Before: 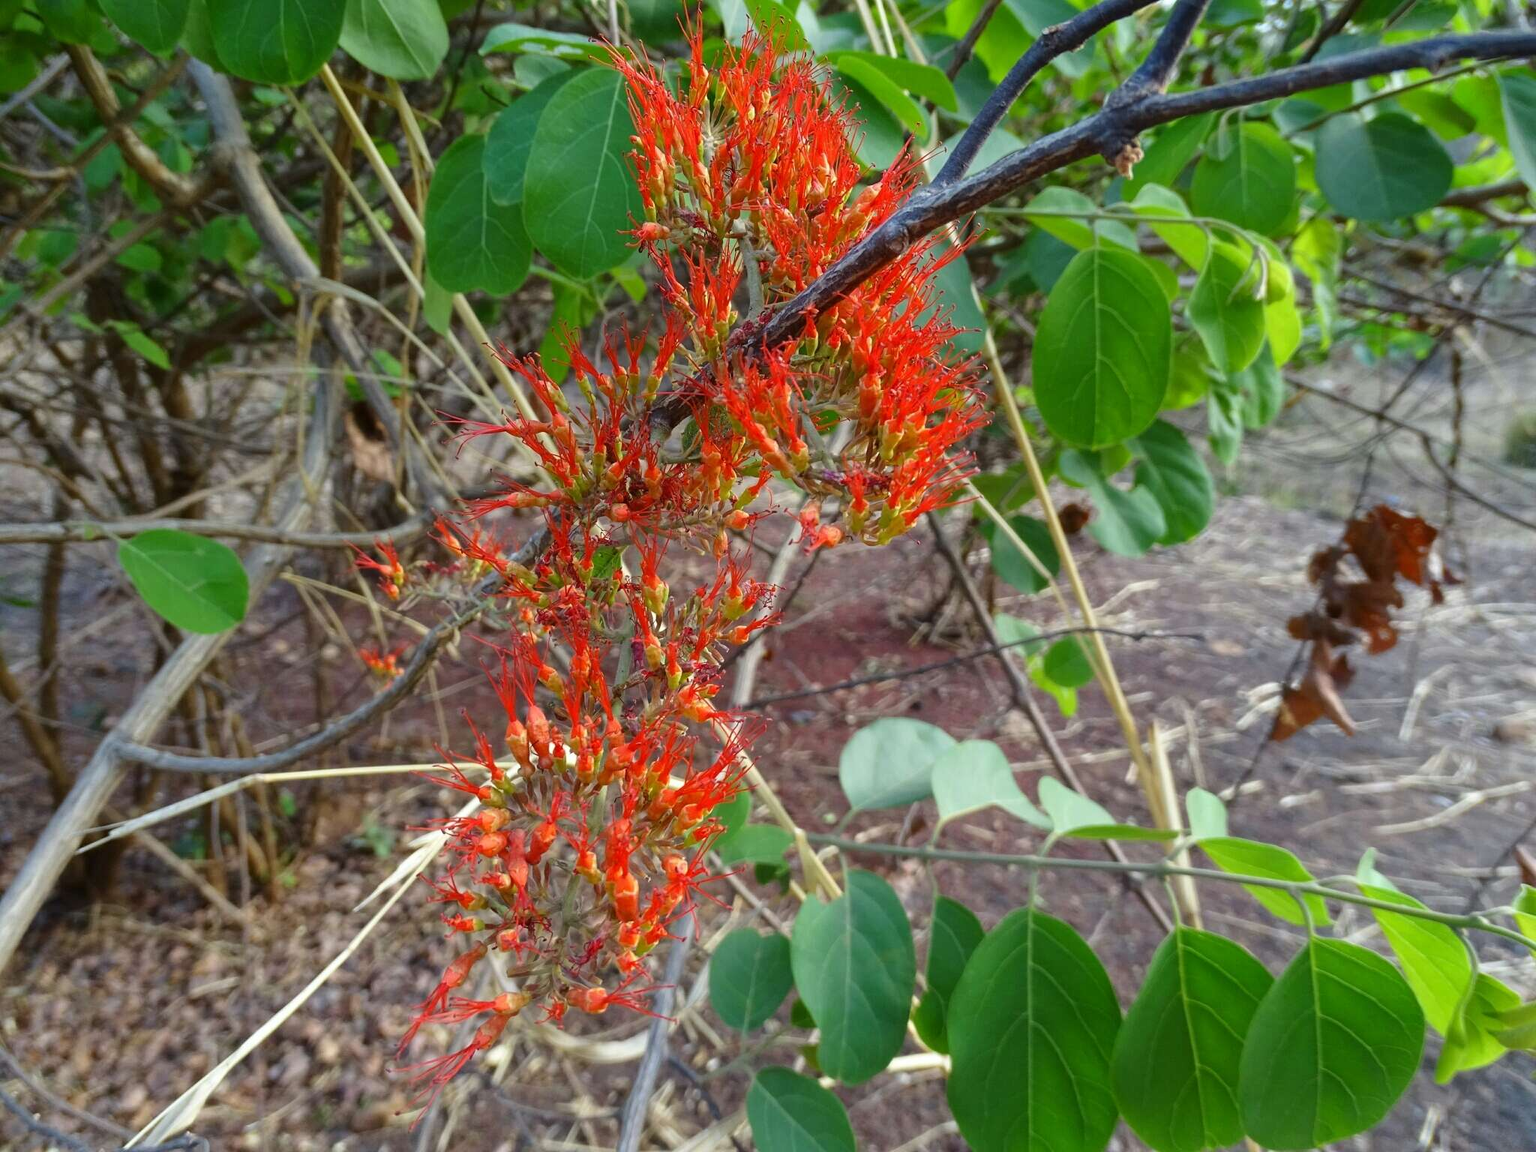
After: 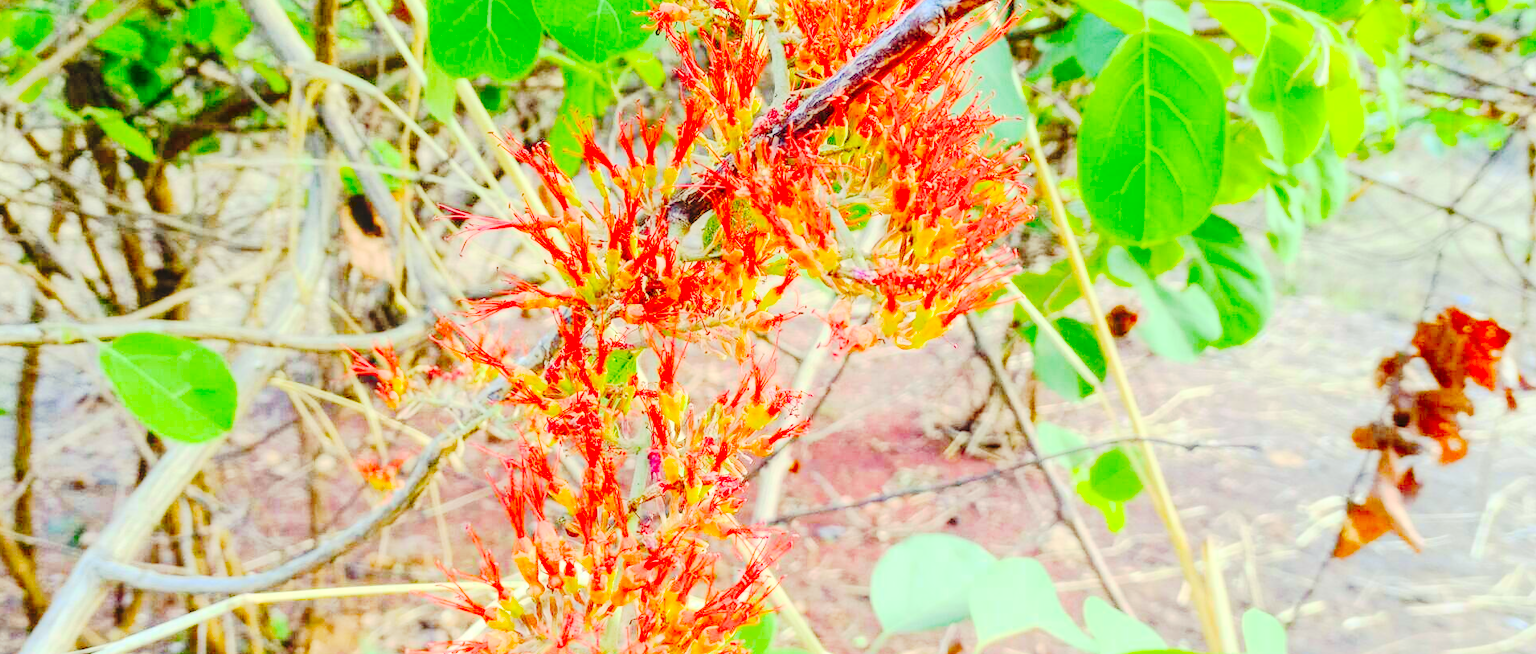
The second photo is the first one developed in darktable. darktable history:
local contrast: detail 130%
color correction: highlights a* -4.35, highlights b* 6.42
tone curve: curves: ch0 [(0, 0) (0.003, 0.079) (0.011, 0.083) (0.025, 0.088) (0.044, 0.095) (0.069, 0.106) (0.1, 0.115) (0.136, 0.127) (0.177, 0.152) (0.224, 0.198) (0.277, 0.263) (0.335, 0.371) (0.399, 0.483) (0.468, 0.582) (0.543, 0.664) (0.623, 0.726) (0.709, 0.793) (0.801, 0.842) (0.898, 0.896) (1, 1)], preserve colors none
contrast brightness saturation: contrast 0.199, brightness 0.193, saturation 0.816
crop: left 1.778%, top 19.137%, right 4.876%, bottom 27.844%
exposure: black level correction 0, exposure 1.661 EV, compensate highlight preservation false
filmic rgb: middle gray luminance 29.74%, black relative exposure -8.99 EV, white relative exposure 6.99 EV, target black luminance 0%, hardness 2.94, latitude 2.69%, contrast 0.961, highlights saturation mix 3.8%, shadows ↔ highlights balance 12.11%
